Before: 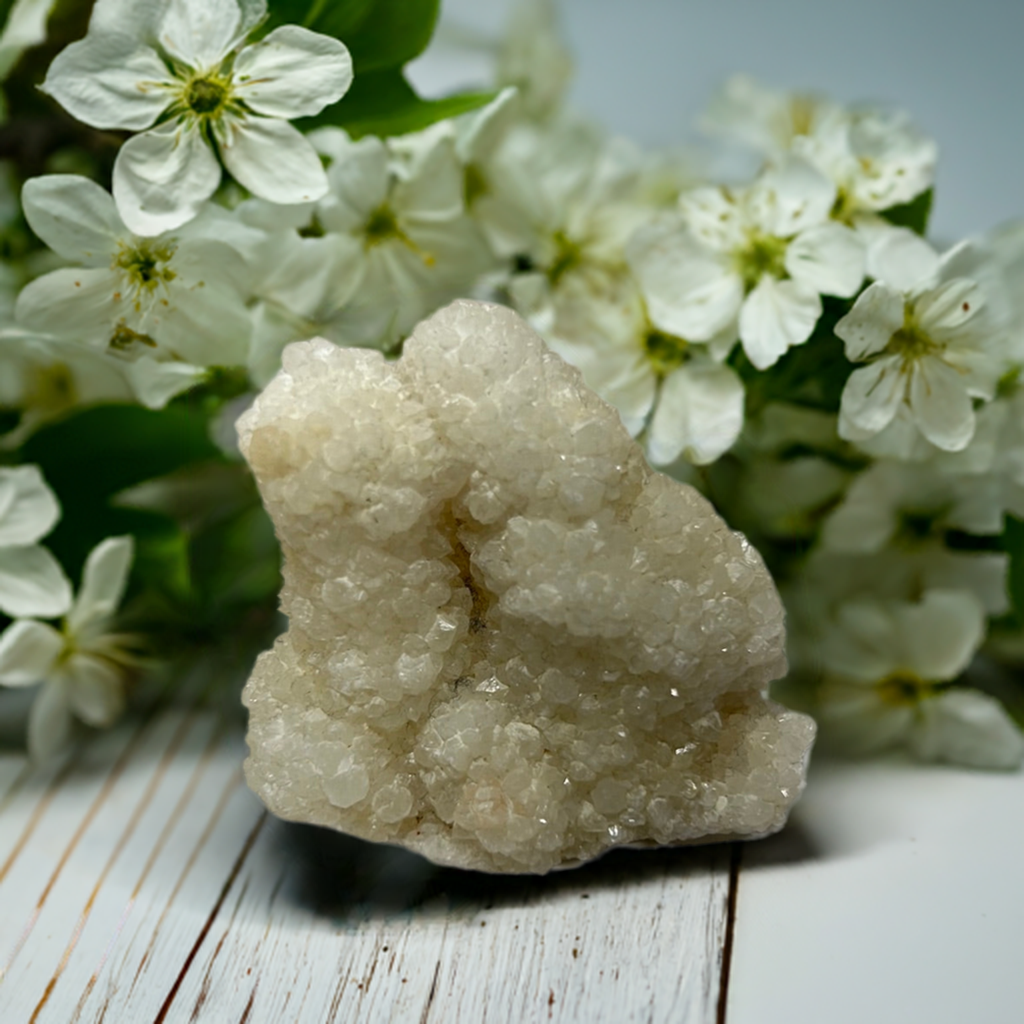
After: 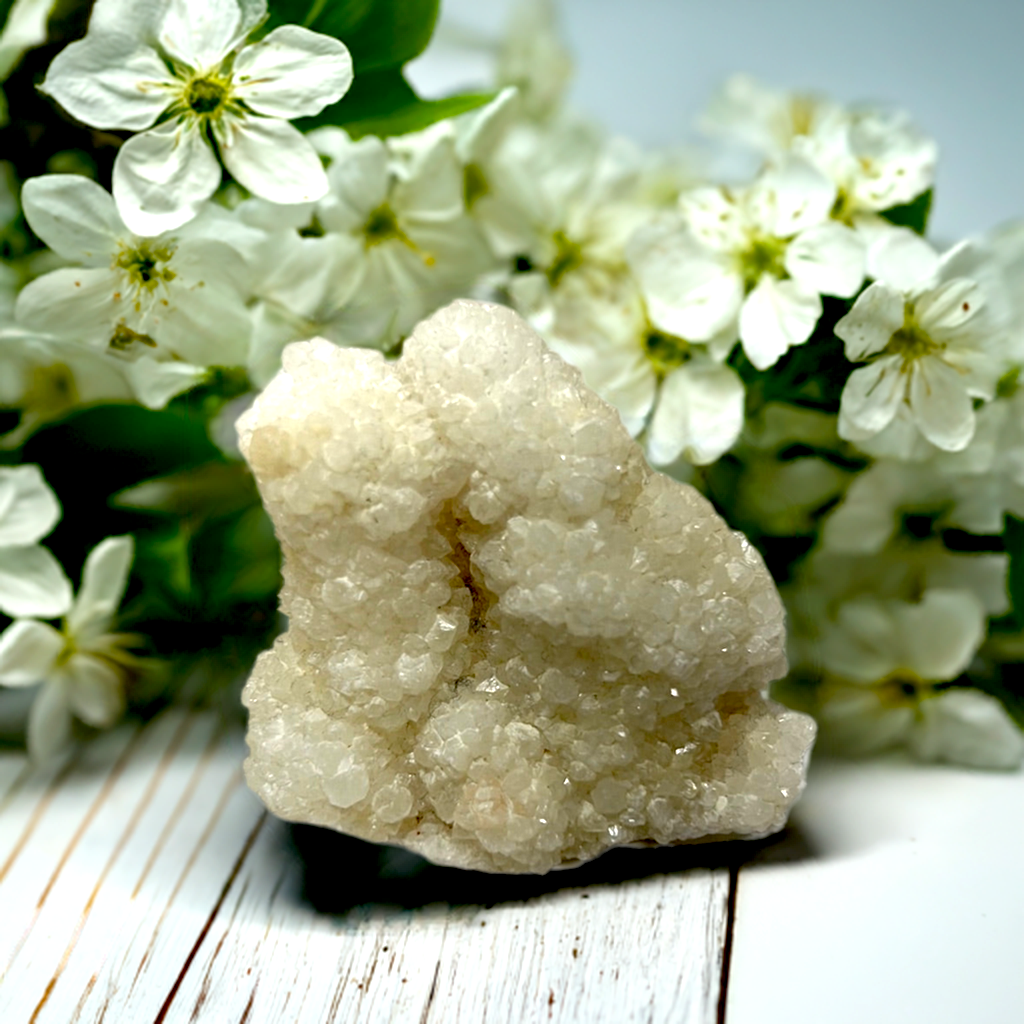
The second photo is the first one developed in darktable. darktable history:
color balance: mode lift, gamma, gain (sRGB)
exposure: black level correction 0.012, exposure 0.7 EV, compensate exposure bias true, compensate highlight preservation false
